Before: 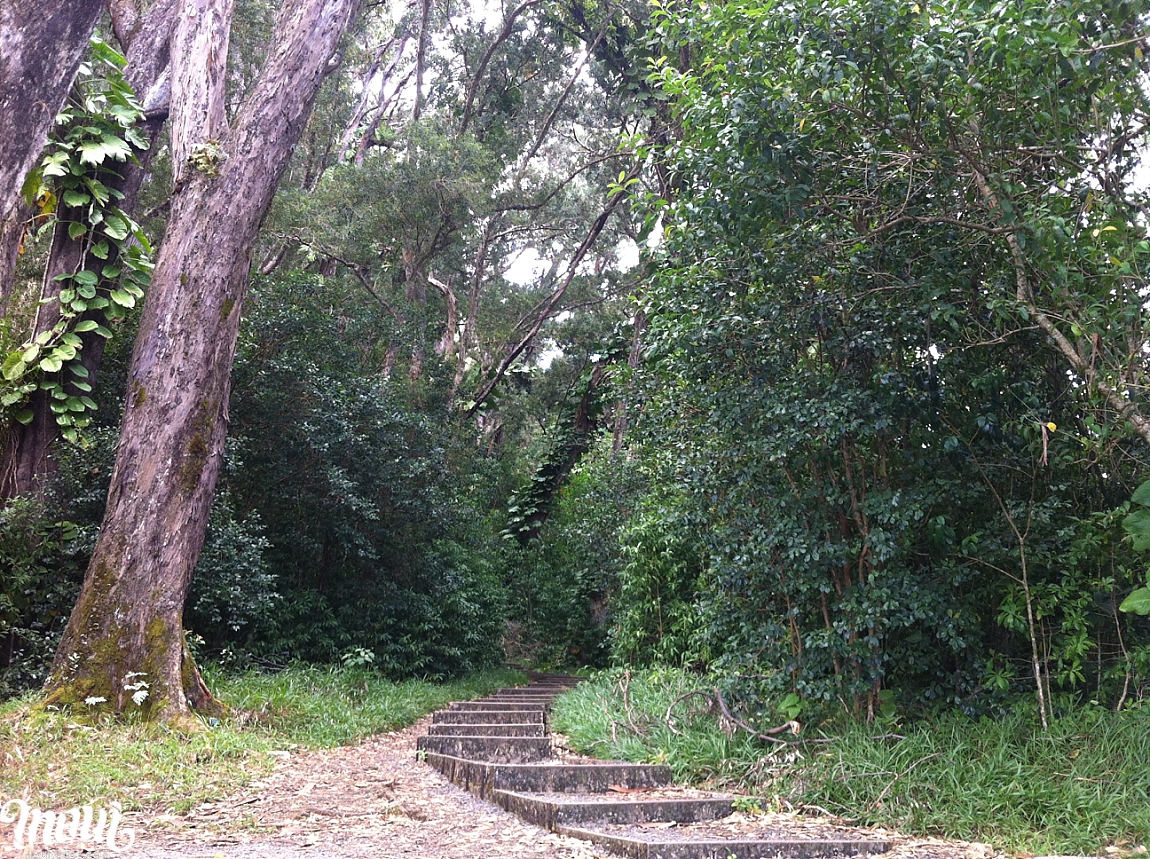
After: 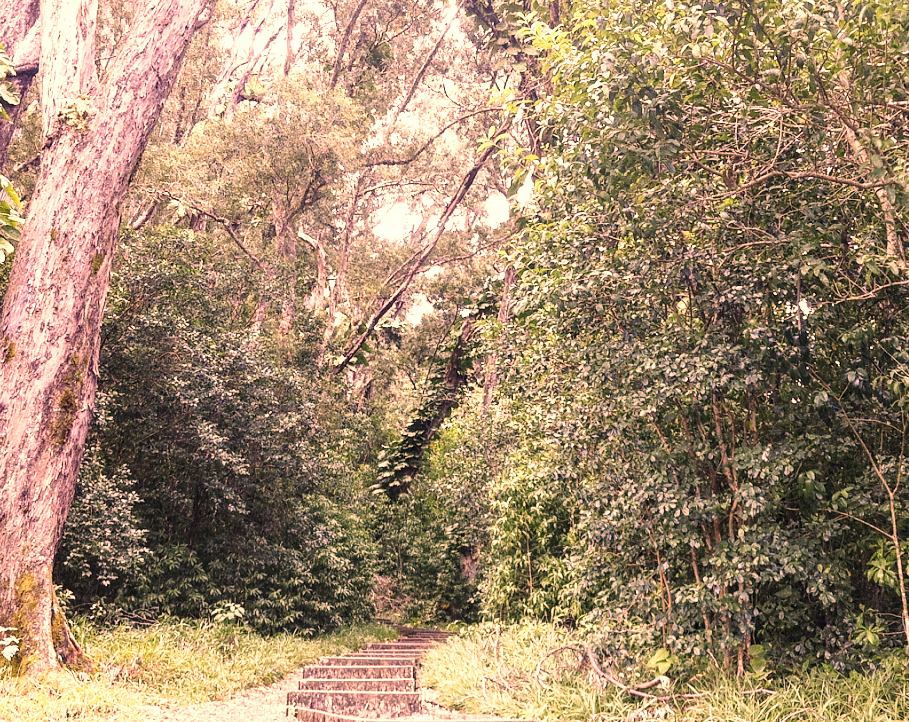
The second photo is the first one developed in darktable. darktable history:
local contrast: detail 130%
exposure: black level correction 0, exposure 1 EV, compensate highlight preservation false
crop: left 11.322%, top 5.244%, right 9.561%, bottom 10.642%
color correction: highlights a* 39.99, highlights b* 39.54, saturation 0.685
tone curve: curves: ch0 [(0, 0.023) (0.087, 0.065) (0.184, 0.168) (0.45, 0.54) (0.57, 0.683) (0.722, 0.825) (0.877, 0.948) (1, 1)]; ch1 [(0, 0) (0.388, 0.369) (0.447, 0.447) (0.505, 0.5) (0.534, 0.528) (0.573, 0.583) (0.663, 0.68) (1, 1)]; ch2 [(0, 0) (0.314, 0.223) (0.427, 0.405) (0.492, 0.505) (0.531, 0.55) (0.589, 0.599) (1, 1)], preserve colors none
